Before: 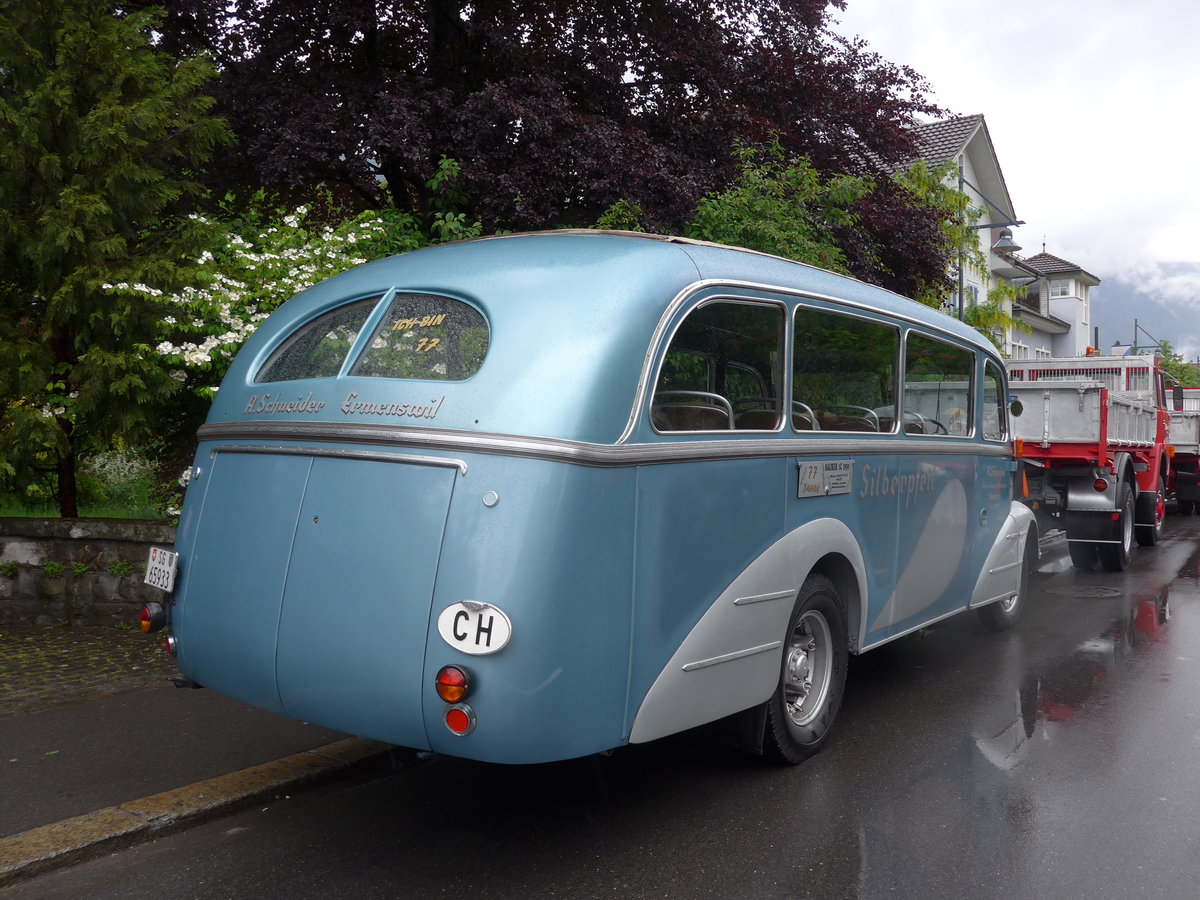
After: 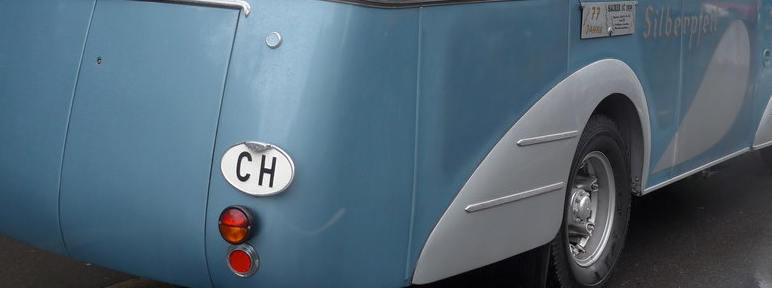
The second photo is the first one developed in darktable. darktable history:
crop: left 18.103%, top 51.062%, right 17.497%, bottom 16.871%
